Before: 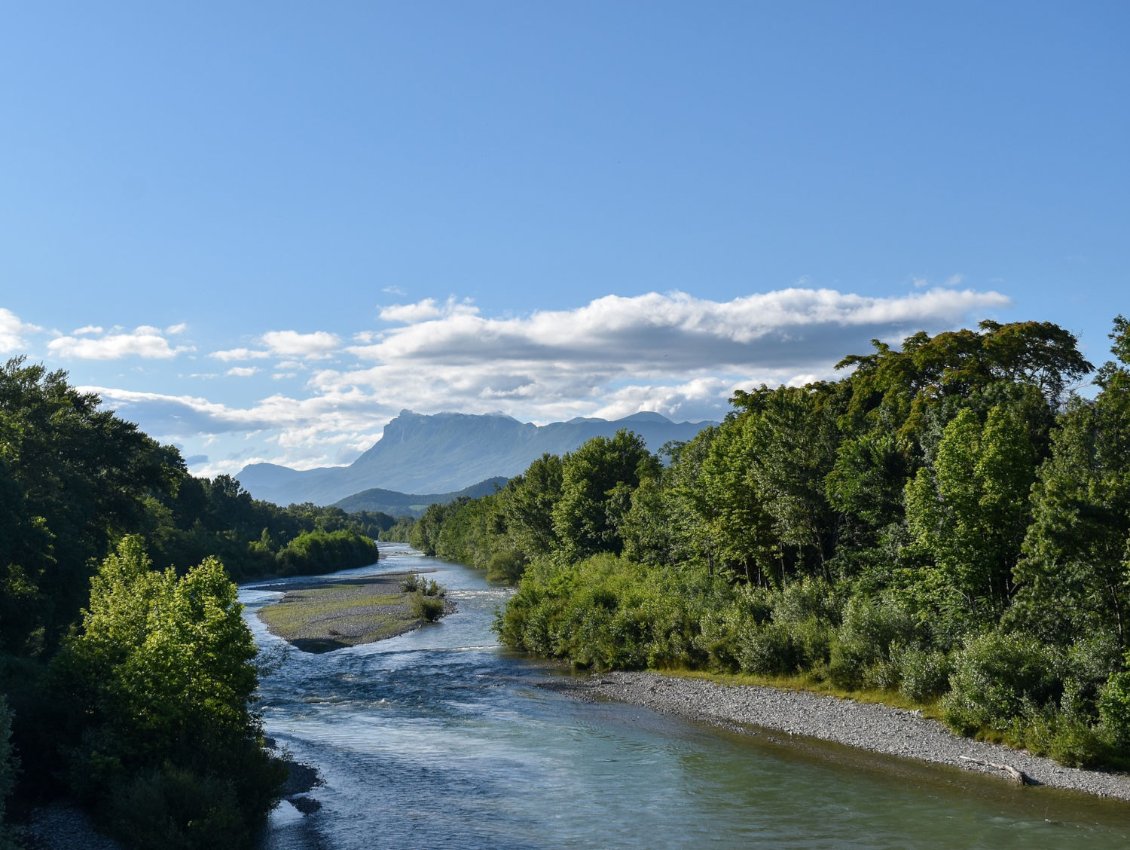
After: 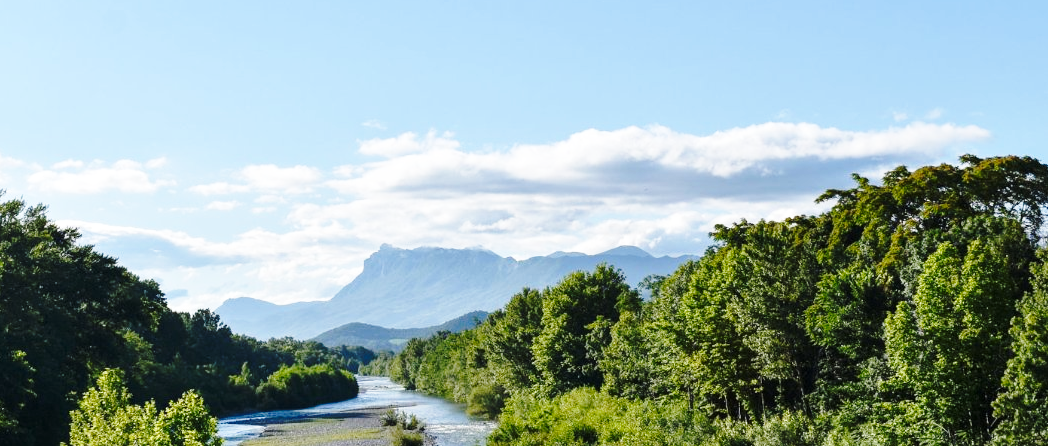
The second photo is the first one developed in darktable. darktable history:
base curve: curves: ch0 [(0, 0) (0.032, 0.037) (0.105, 0.228) (0.435, 0.76) (0.856, 0.983) (1, 1)], preserve colors none
crop: left 1.778%, top 19.564%, right 5.404%, bottom 27.858%
